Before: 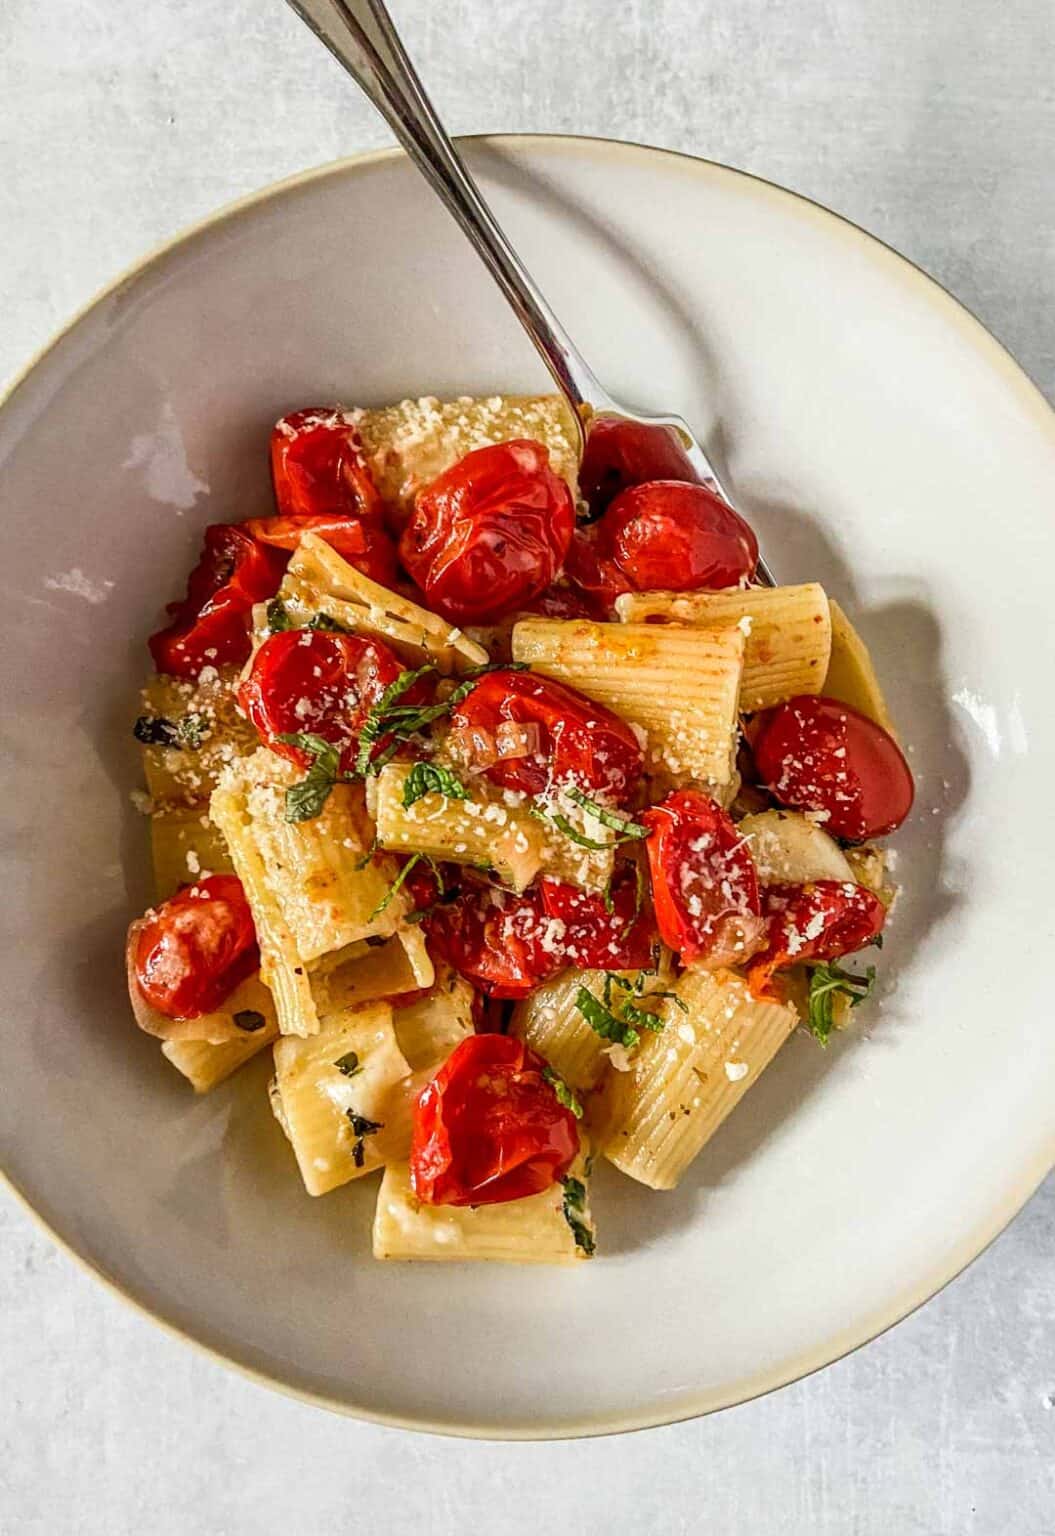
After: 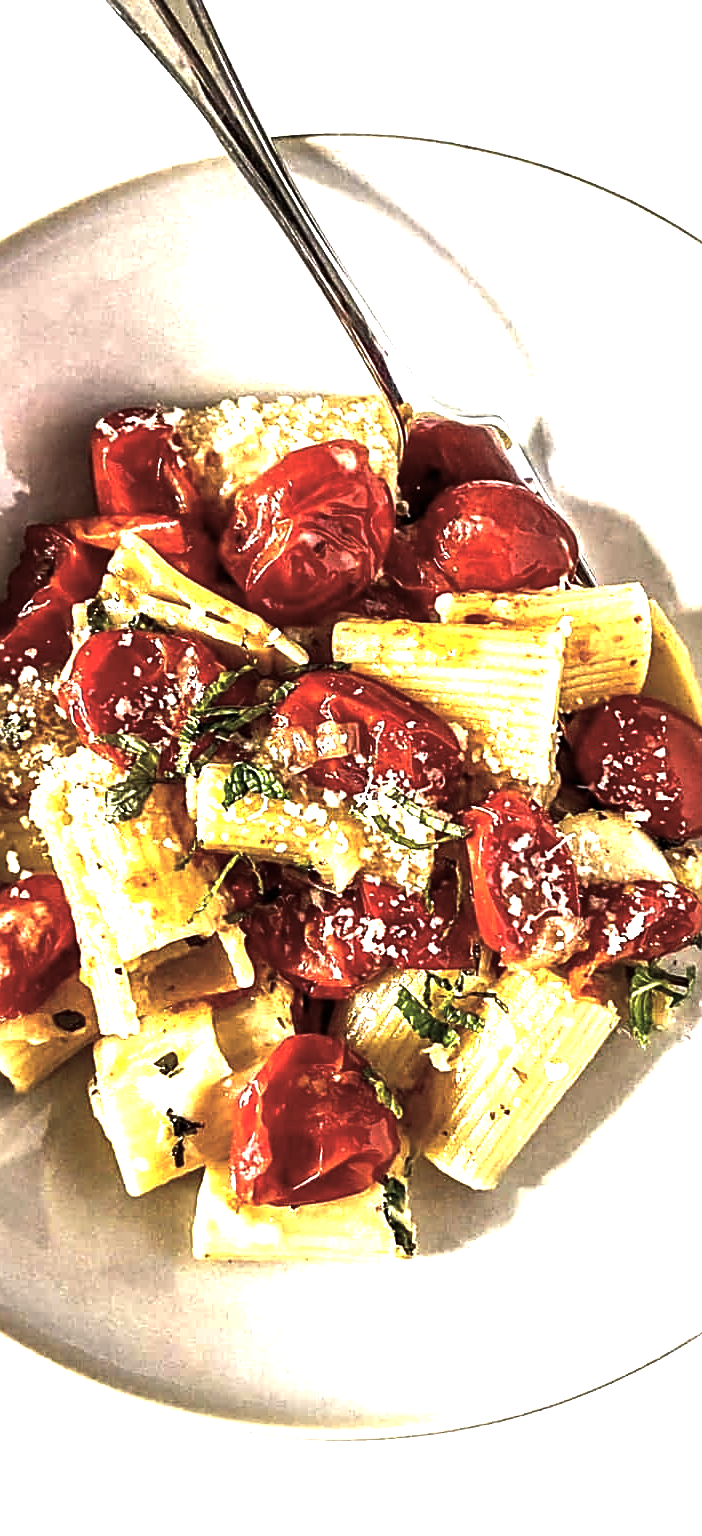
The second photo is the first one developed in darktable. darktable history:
crop: left 17.087%, right 16.333%
color balance rgb: perceptual saturation grading › global saturation -27.303%, perceptual brilliance grading › highlights 74.793%, perceptual brilliance grading › shadows -30.118%
sharpen: on, module defaults
